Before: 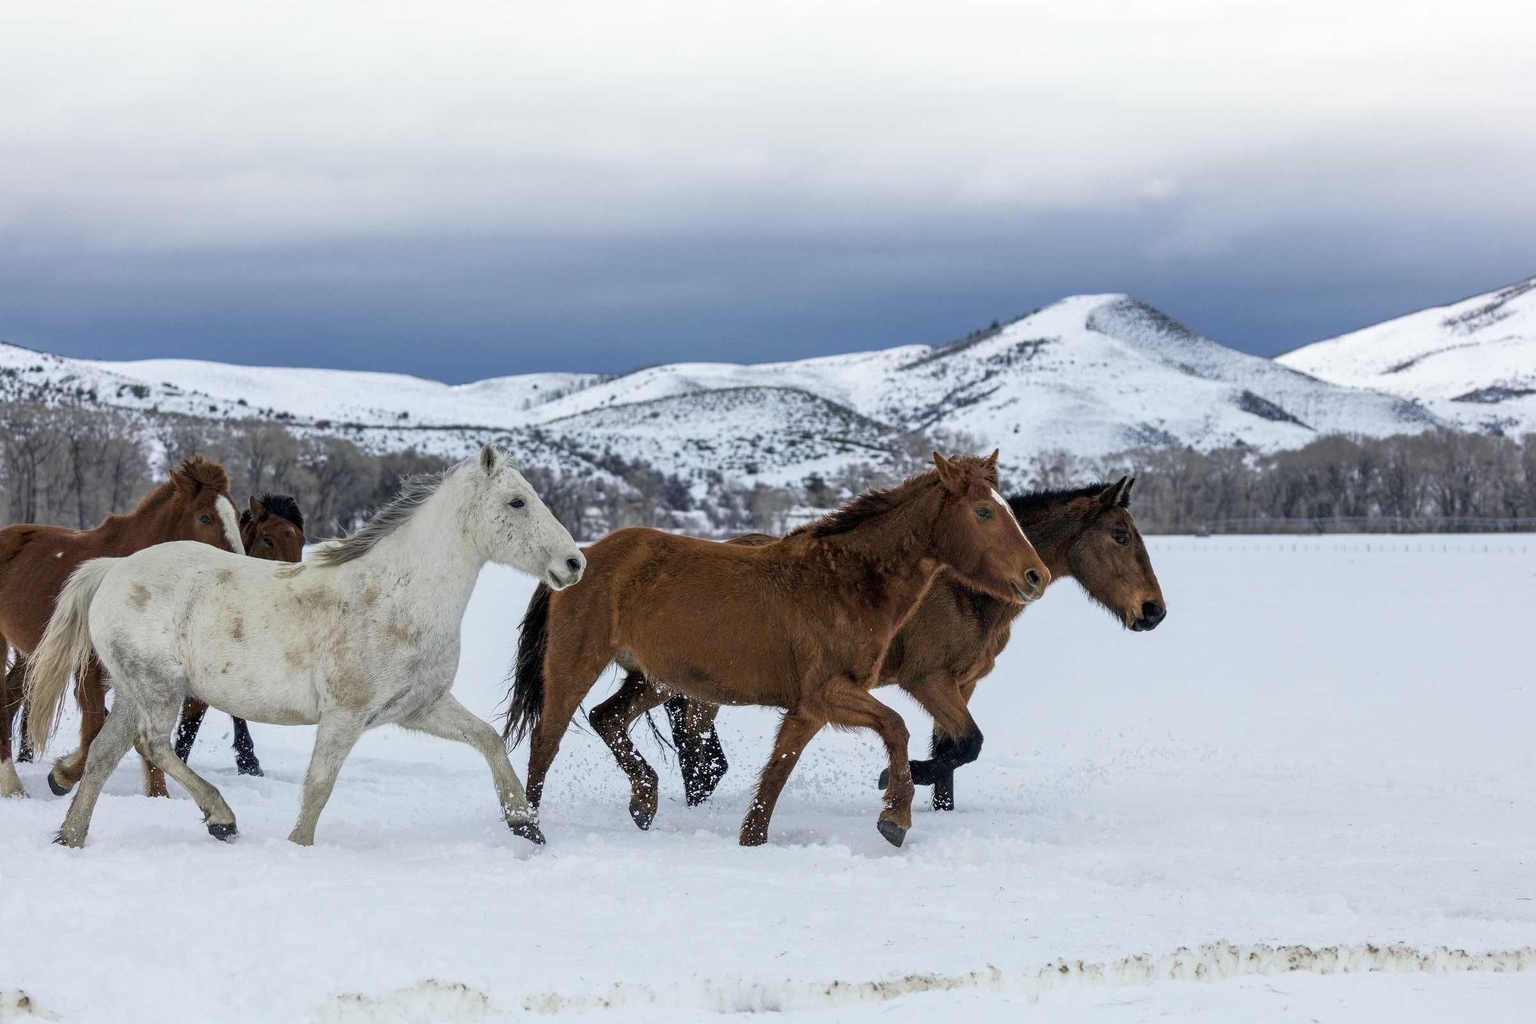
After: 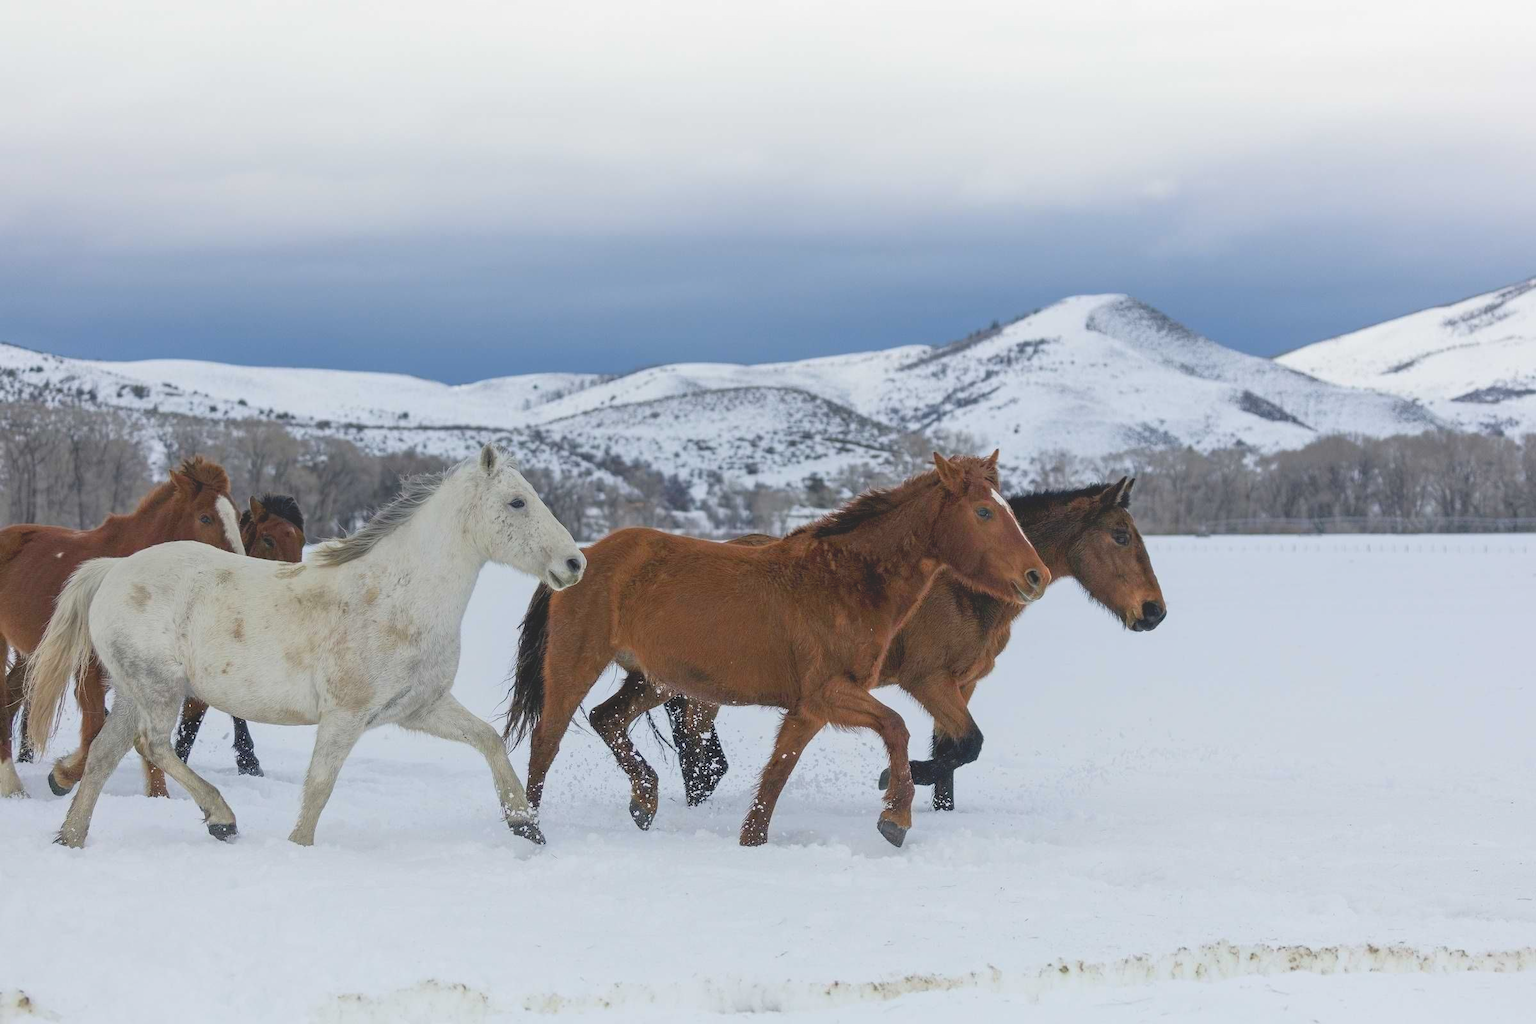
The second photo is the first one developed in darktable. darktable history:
local contrast: detail 69%
color zones: curves: ch1 [(0.239, 0.552) (0.75, 0.5)]; ch2 [(0.25, 0.462) (0.749, 0.457)]
